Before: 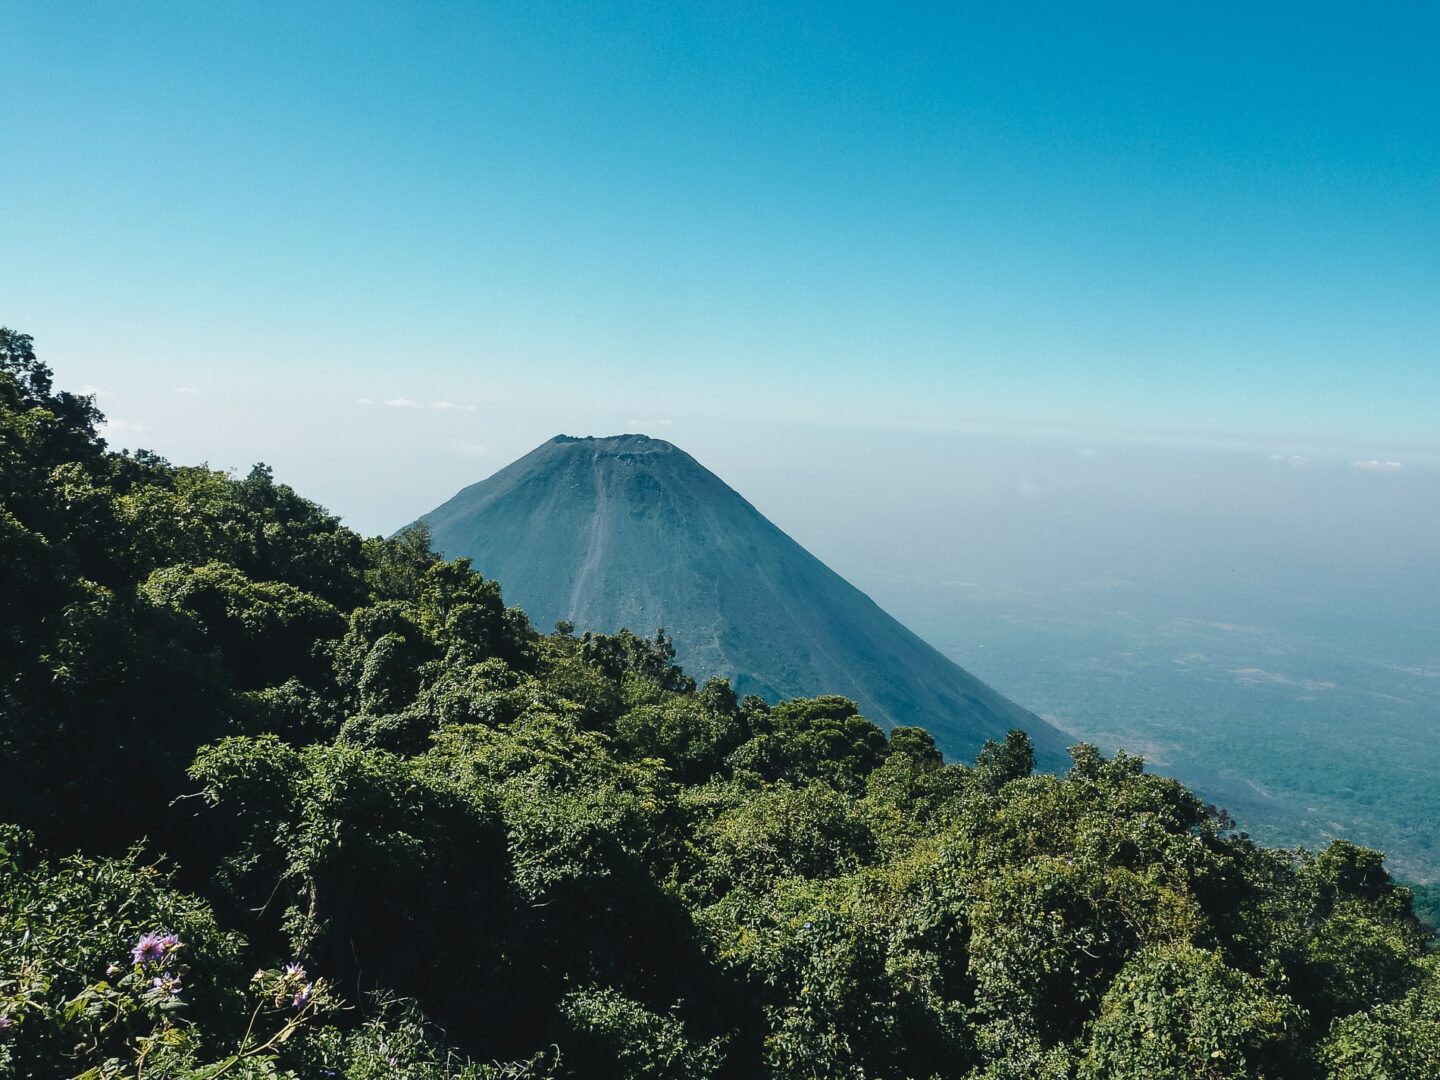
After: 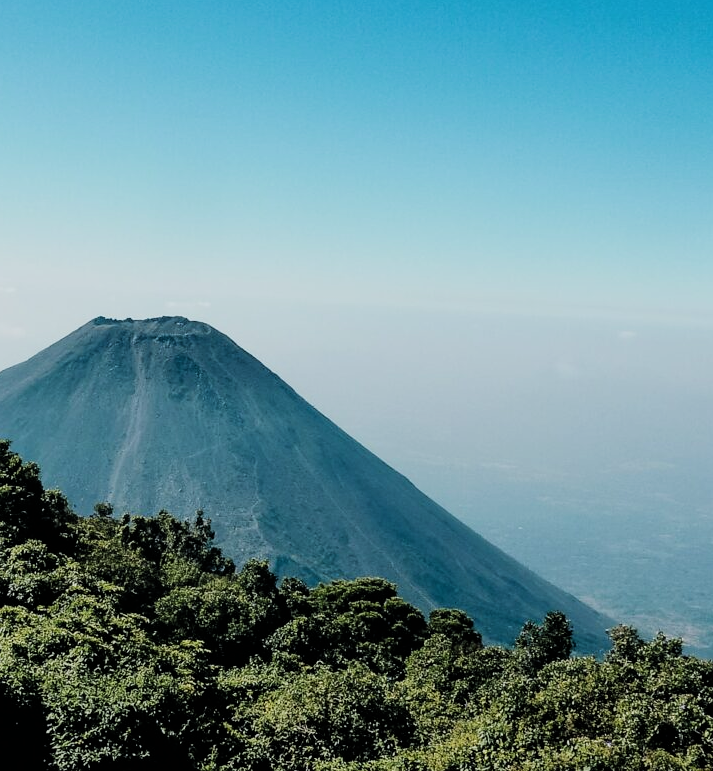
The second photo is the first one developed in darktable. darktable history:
crop: left 32.075%, top 10.976%, right 18.355%, bottom 17.596%
filmic rgb: black relative exposure -5 EV, white relative exposure 3.5 EV, hardness 3.19, contrast 1.2, highlights saturation mix -50%
